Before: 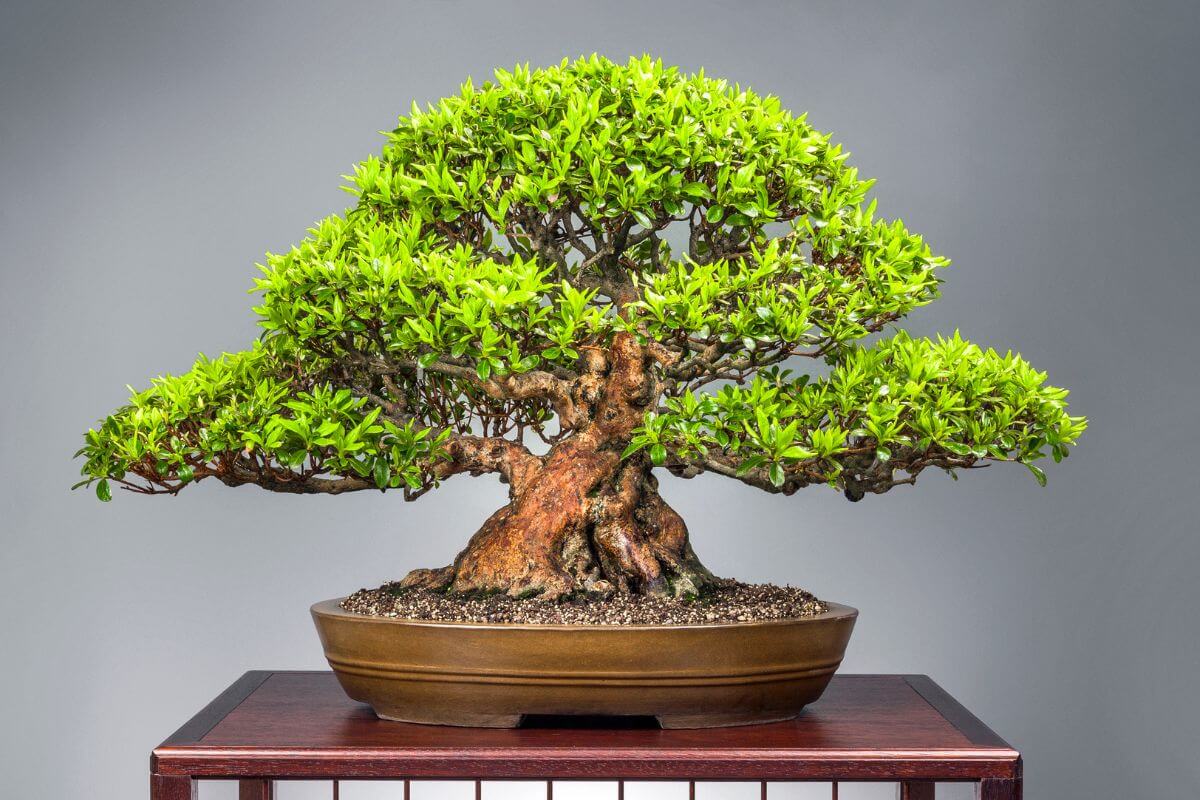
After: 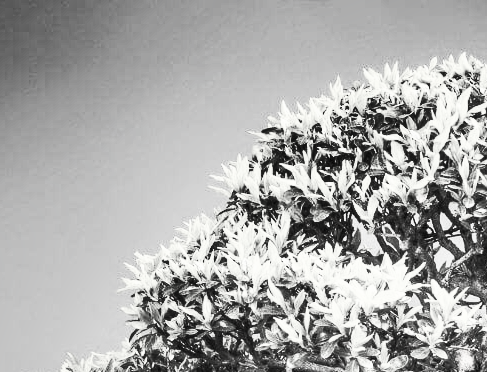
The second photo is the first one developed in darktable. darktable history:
contrast brightness saturation: contrast 0.53, brightness 0.467, saturation -0.981
crop and rotate: left 10.918%, top 0.063%, right 48.465%, bottom 53.335%
shadows and highlights: shadows 20.82, highlights -81.64, soften with gaussian
color zones: curves: ch0 [(0, 0.5) (0.143, 0.5) (0.286, 0.5) (0.429, 0.5) (0.62, 0.489) (0.714, 0.445) (0.844, 0.496) (1, 0.5)]; ch1 [(0, 0.5) (0.143, 0.5) (0.286, 0.5) (0.429, 0.5) (0.571, 0.5) (0.714, 0.523) (0.857, 0.5) (1, 0.5)]
